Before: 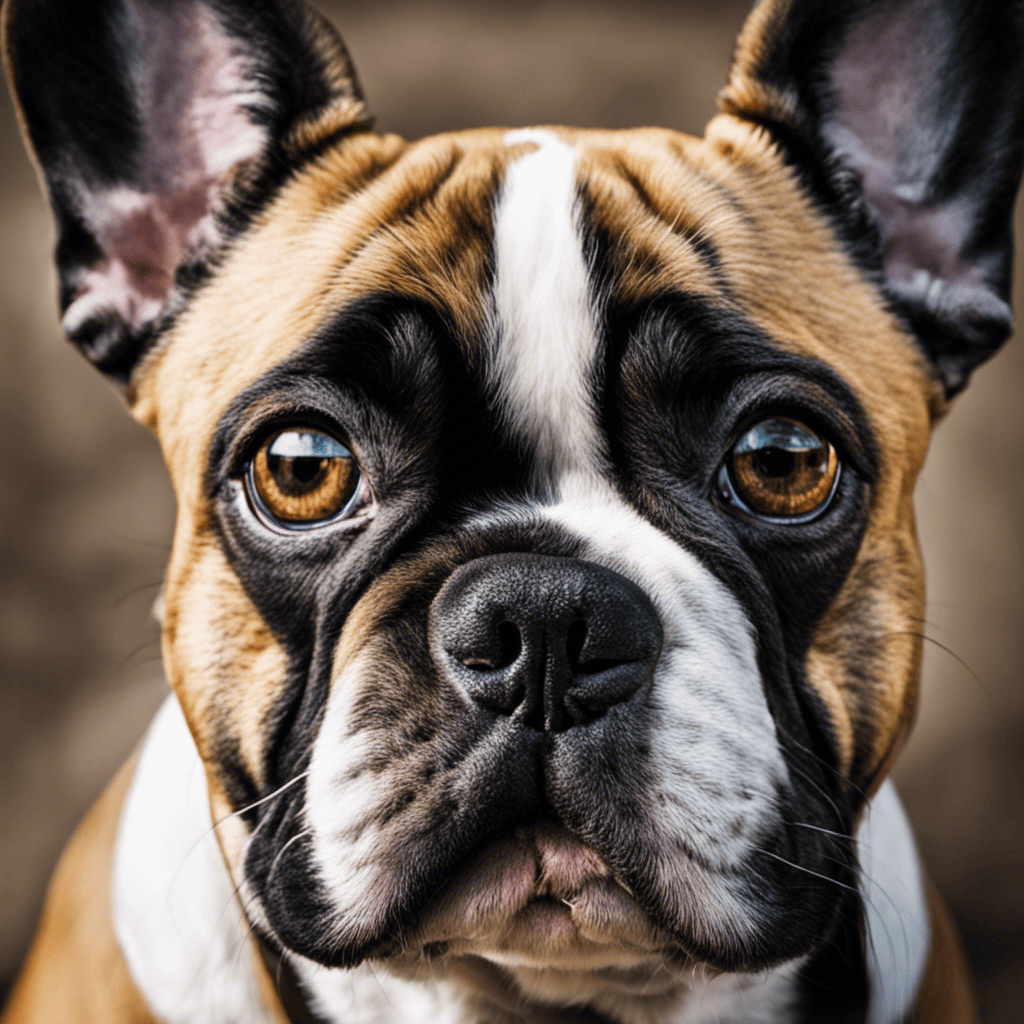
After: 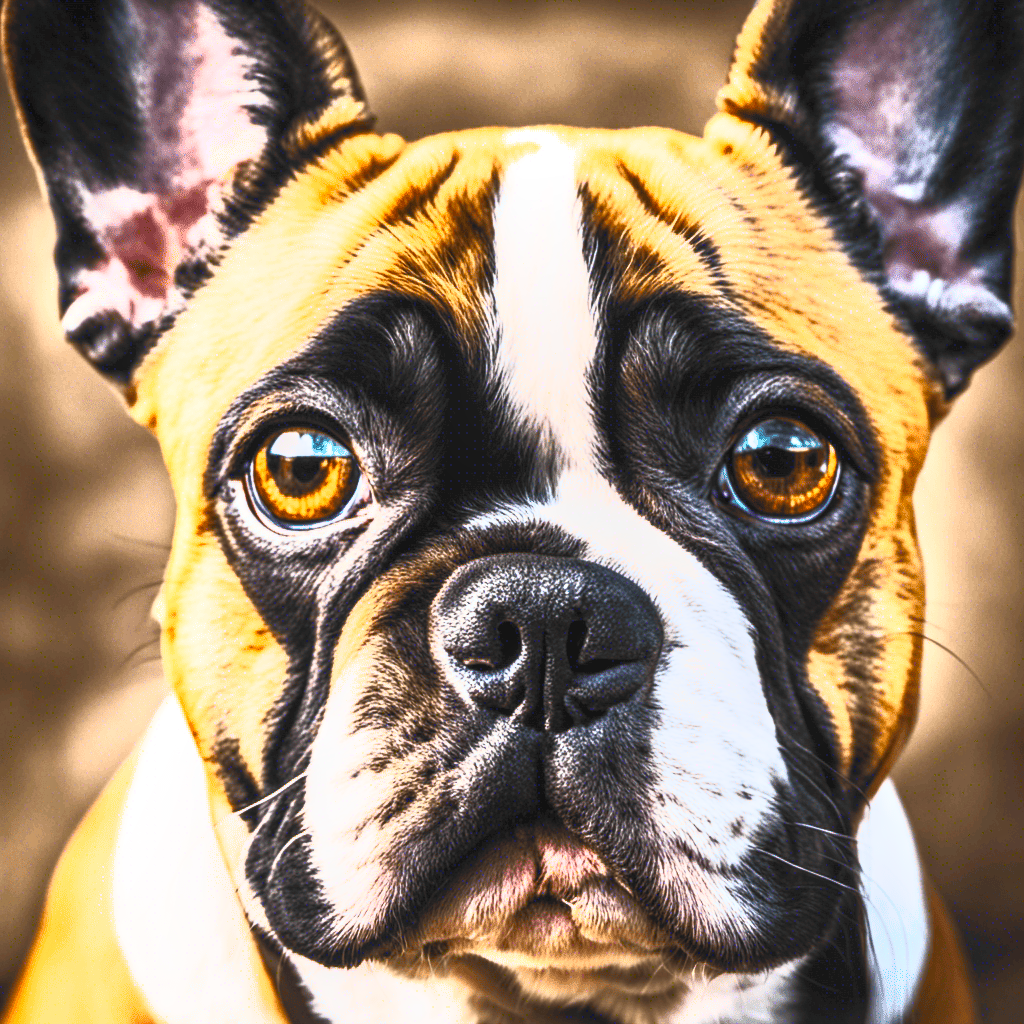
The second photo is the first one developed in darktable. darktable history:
contrast brightness saturation: contrast 0.998, brightness 0.99, saturation 0.986
local contrast: on, module defaults
